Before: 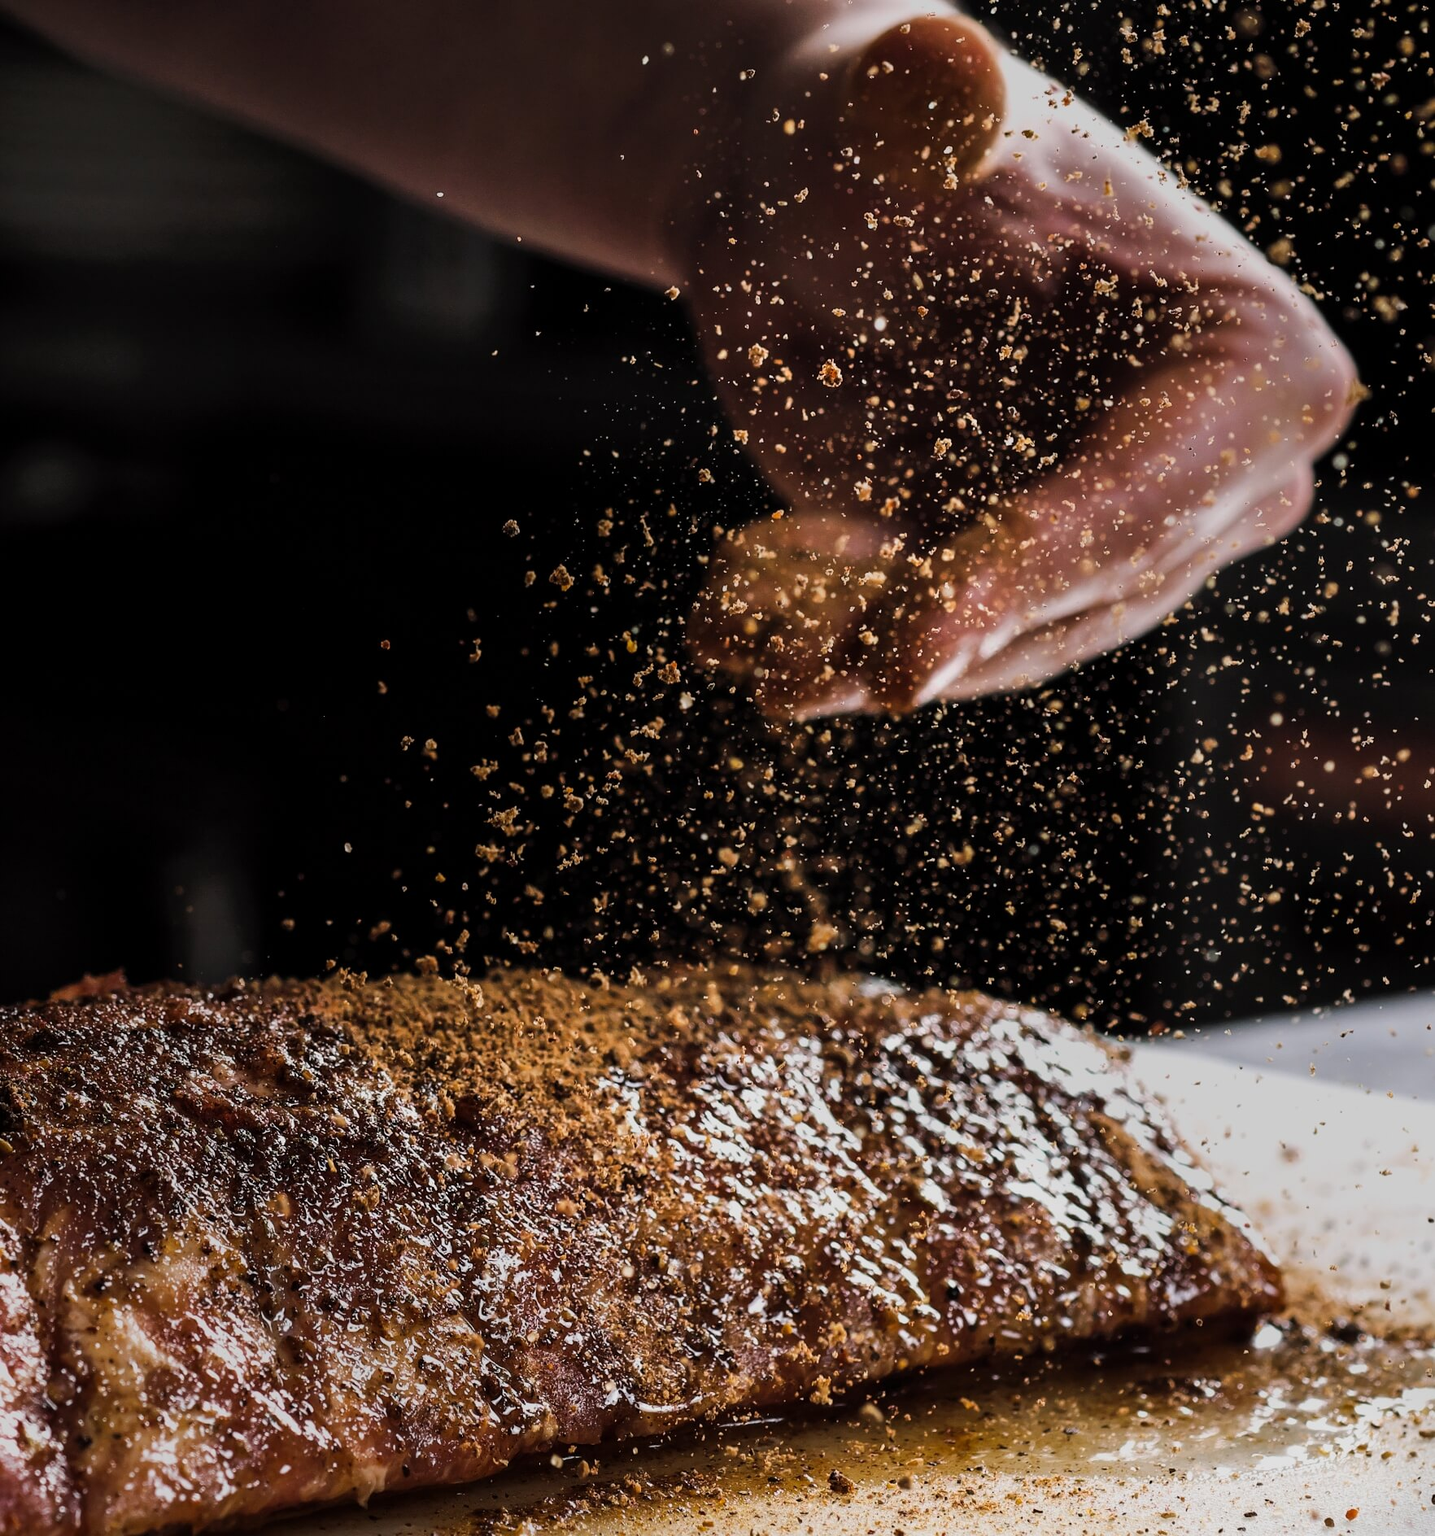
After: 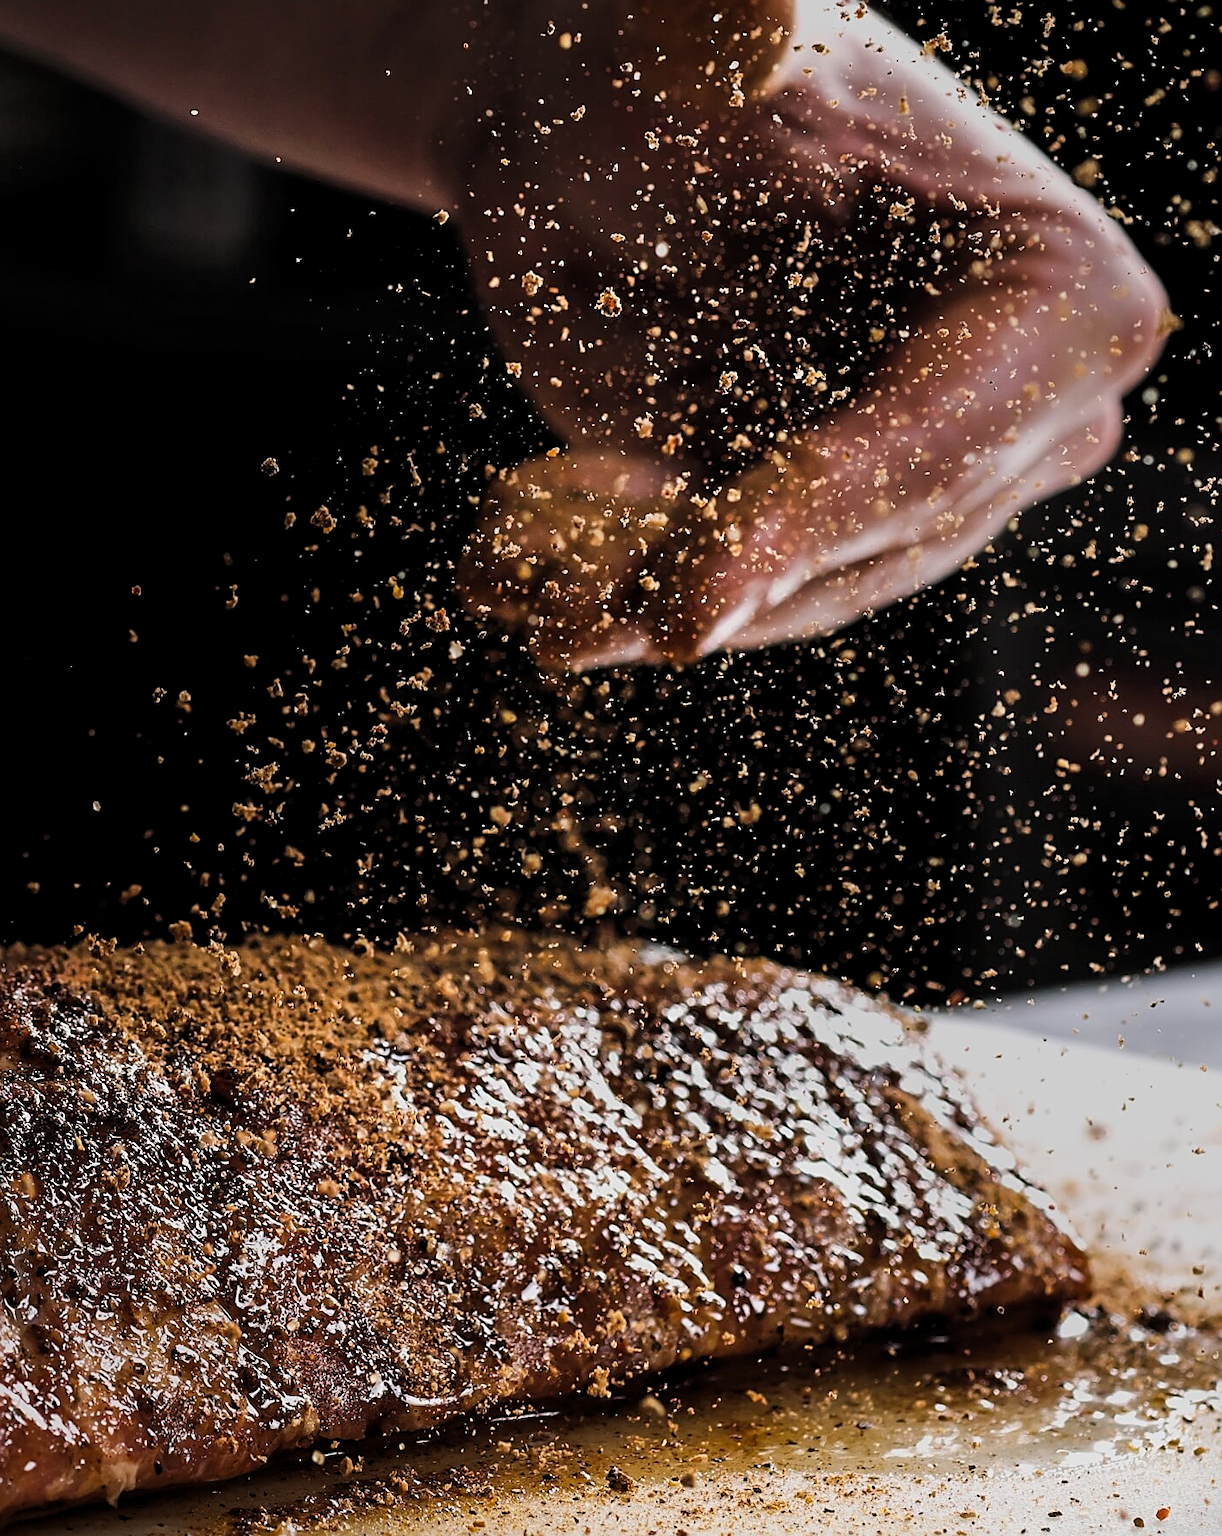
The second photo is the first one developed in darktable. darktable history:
levels: levels [0.016, 0.5, 0.996]
sharpen: on, module defaults
crop and rotate: left 17.94%, top 5.794%, right 1.813%
